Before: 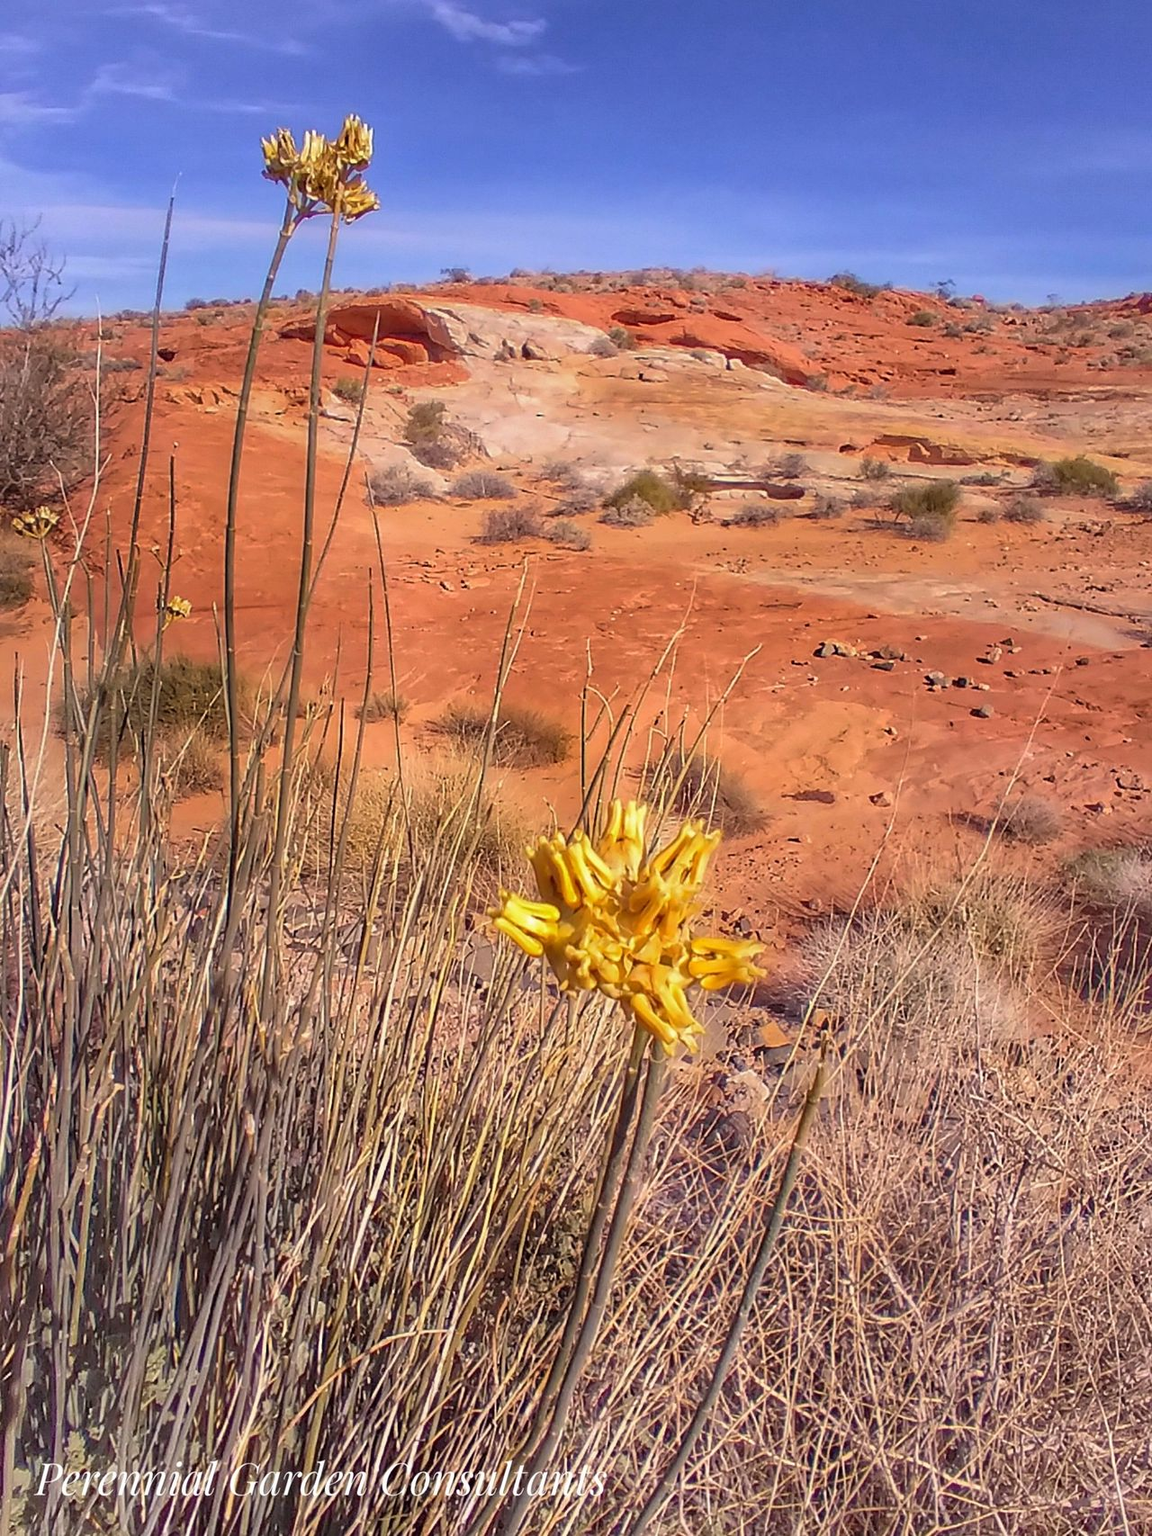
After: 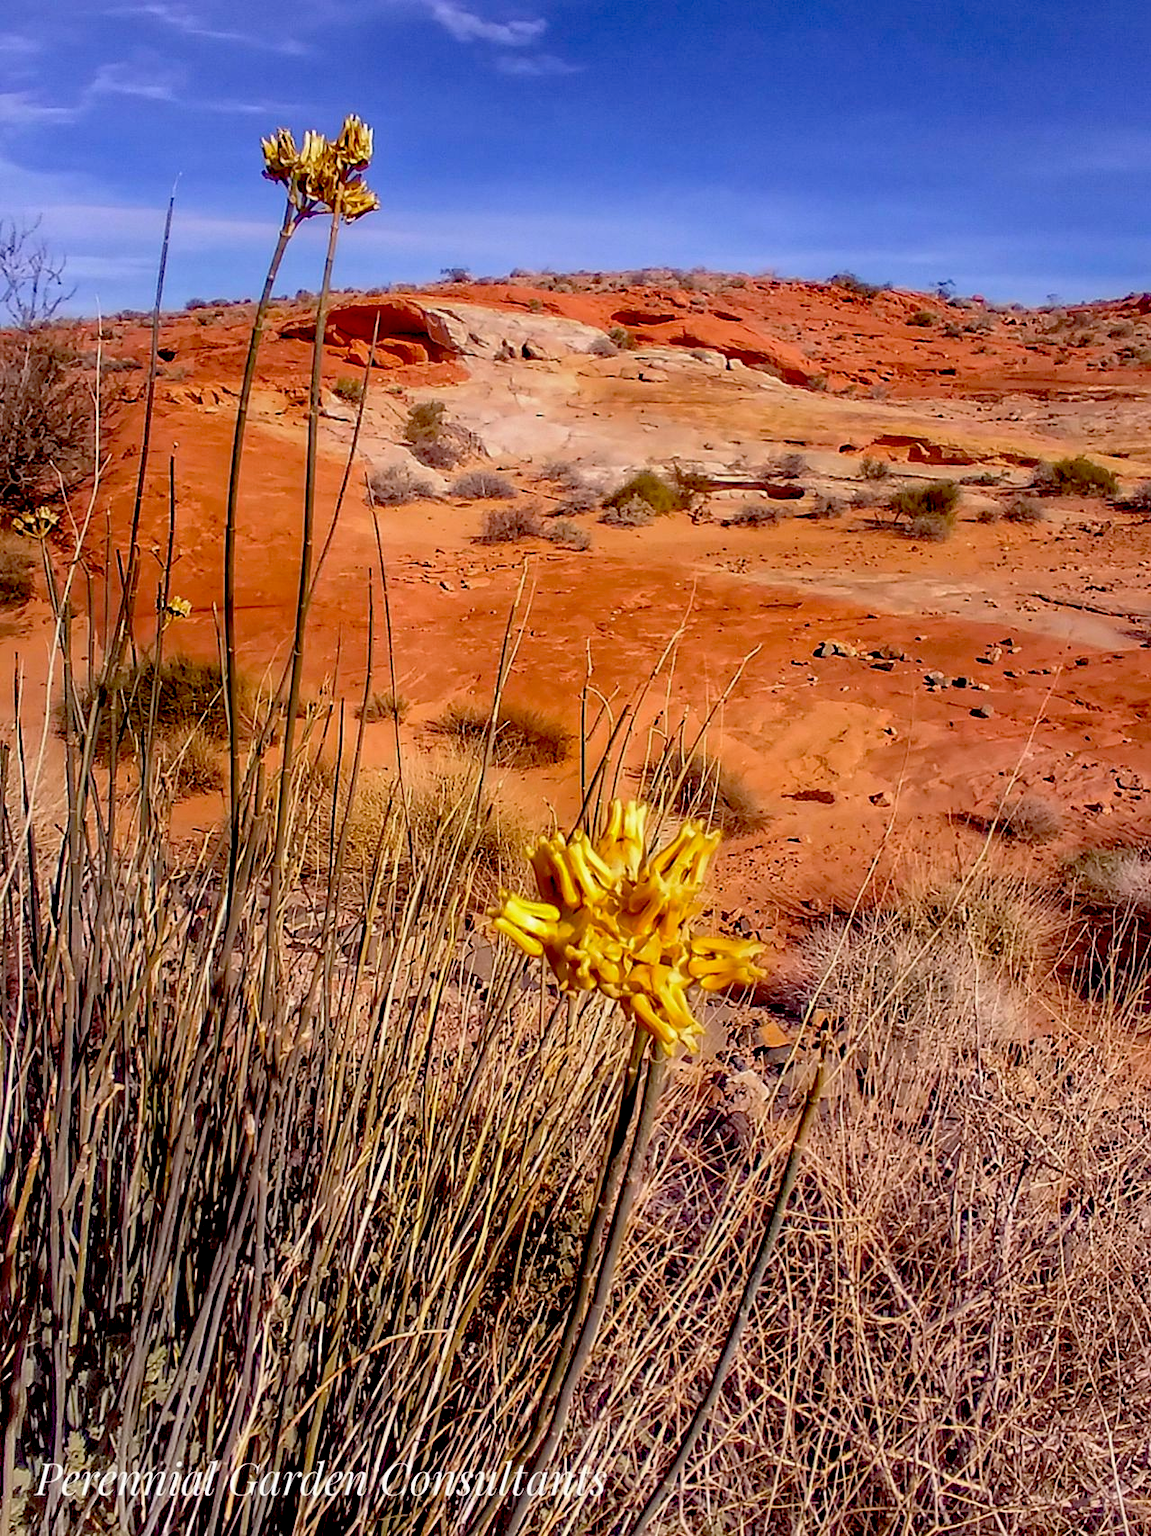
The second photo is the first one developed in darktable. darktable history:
exposure: black level correction 0.055, exposure -0.03 EV, compensate exposure bias true, compensate highlight preservation false
